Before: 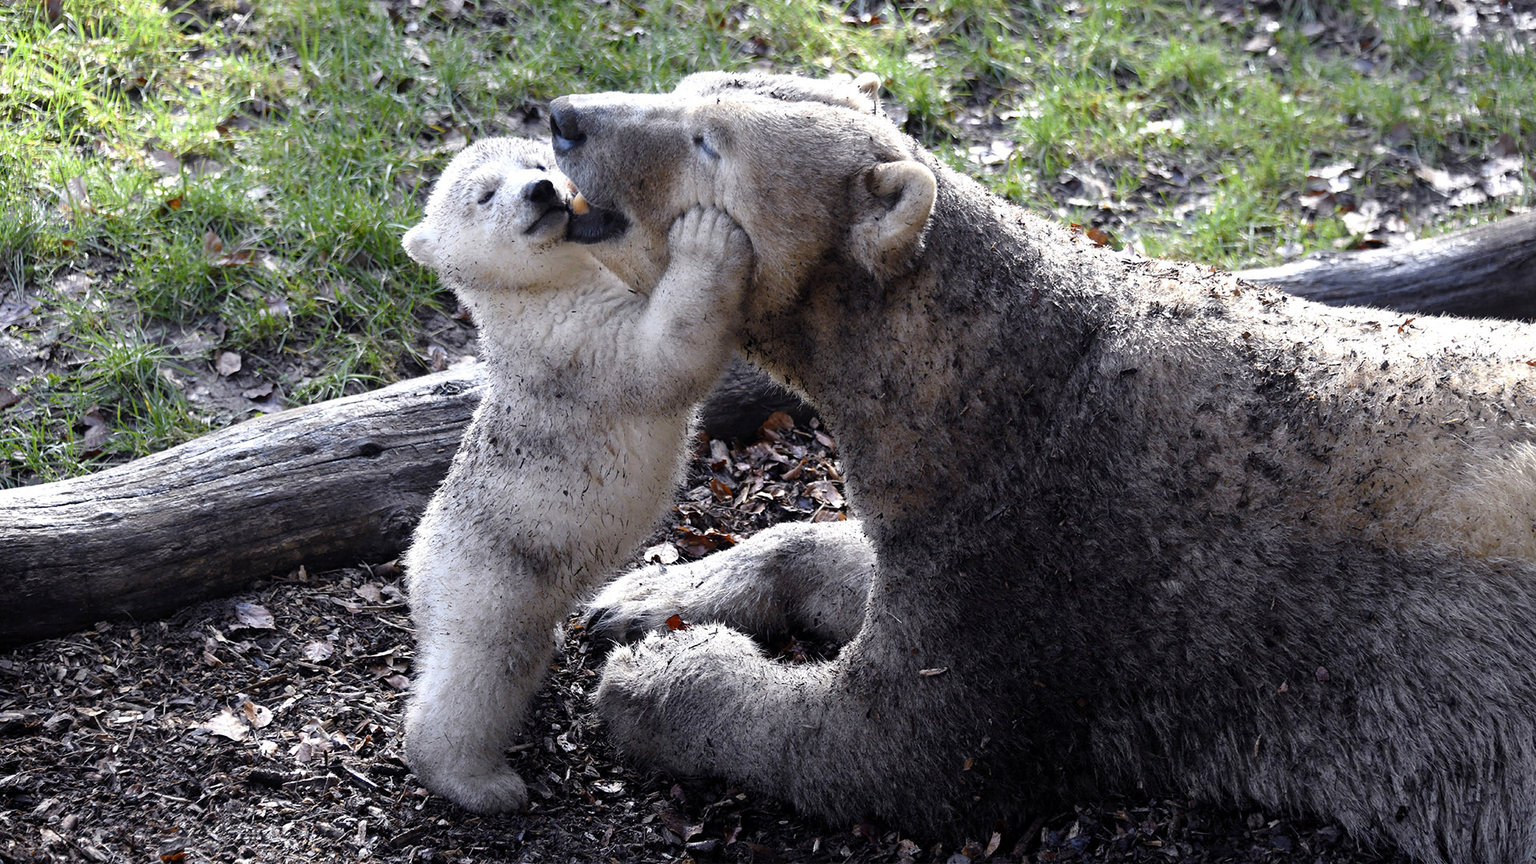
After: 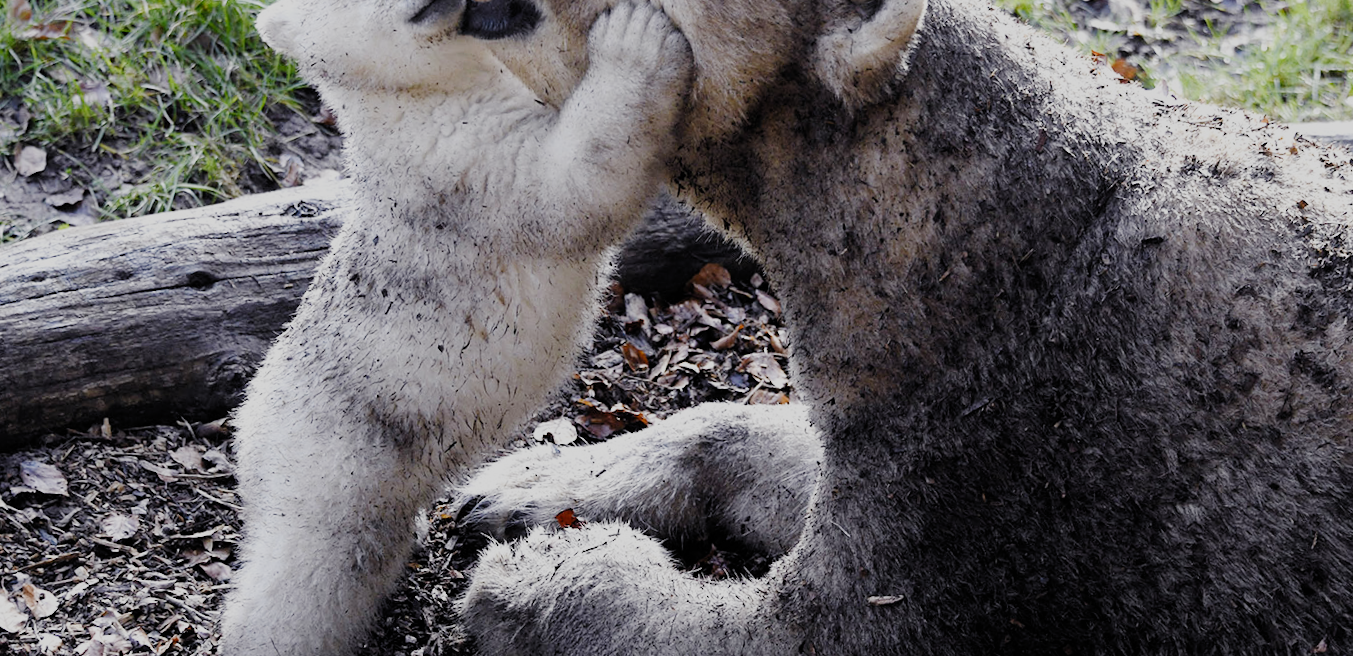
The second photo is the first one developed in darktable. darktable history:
crop and rotate: angle -3.55°, left 9.731%, top 20.546%, right 12.134%, bottom 12.131%
exposure: black level correction 0, exposure 0.499 EV, compensate exposure bias true, compensate highlight preservation false
filmic rgb: black relative exposure -6.91 EV, white relative exposure 5.66 EV, threshold 3.03 EV, hardness 2.86, preserve chrominance no, color science v5 (2021), contrast in shadows safe, contrast in highlights safe, enable highlight reconstruction true
